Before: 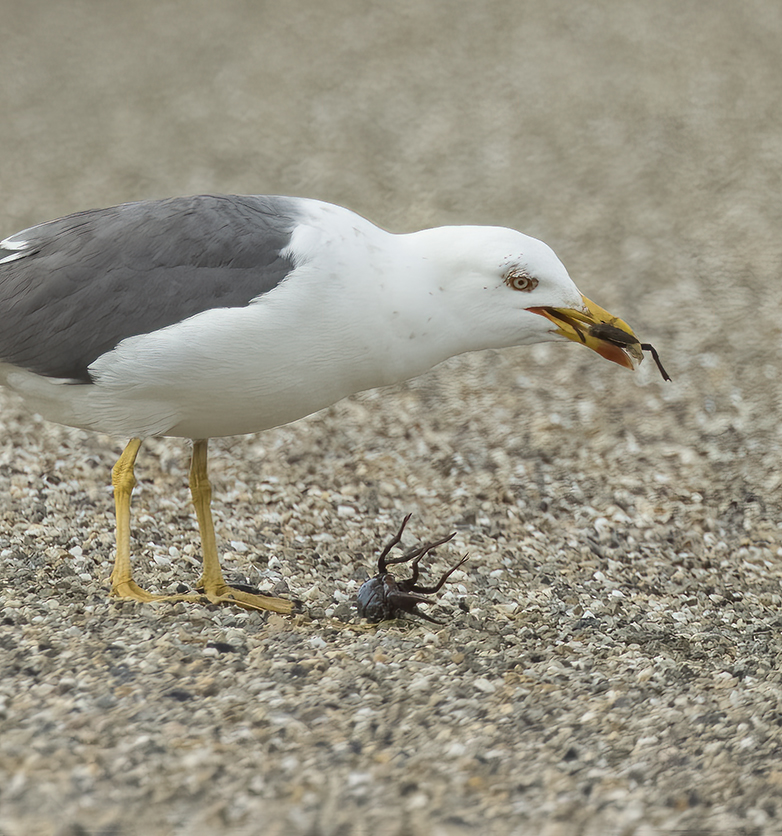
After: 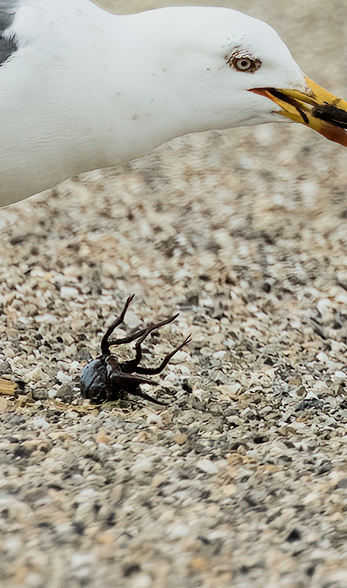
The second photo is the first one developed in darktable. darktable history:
tone equalizer: -8 EV -0.417 EV, -7 EV -0.389 EV, -6 EV -0.333 EV, -5 EV -0.222 EV, -3 EV 0.222 EV, -2 EV 0.333 EV, -1 EV 0.389 EV, +0 EV 0.417 EV, edges refinement/feathering 500, mask exposure compensation -1.57 EV, preserve details no
filmic rgb: black relative exposure -7.65 EV, white relative exposure 4.56 EV, hardness 3.61, contrast 1.25
crop: left 35.432%, top 26.233%, right 20.145%, bottom 3.432%
